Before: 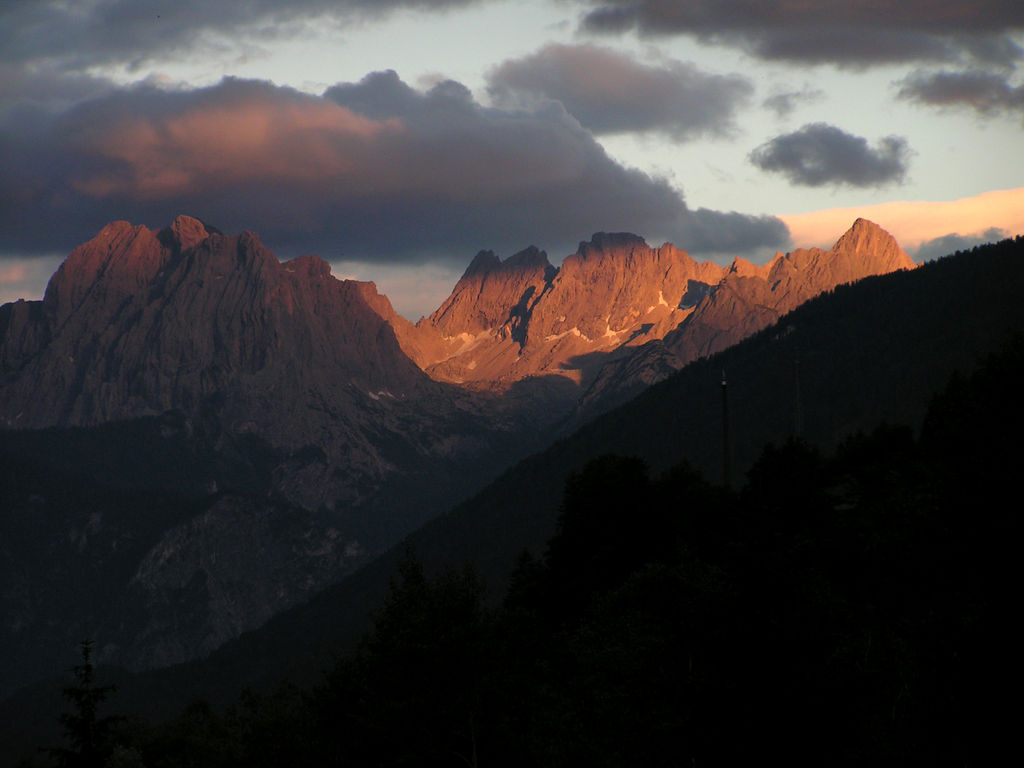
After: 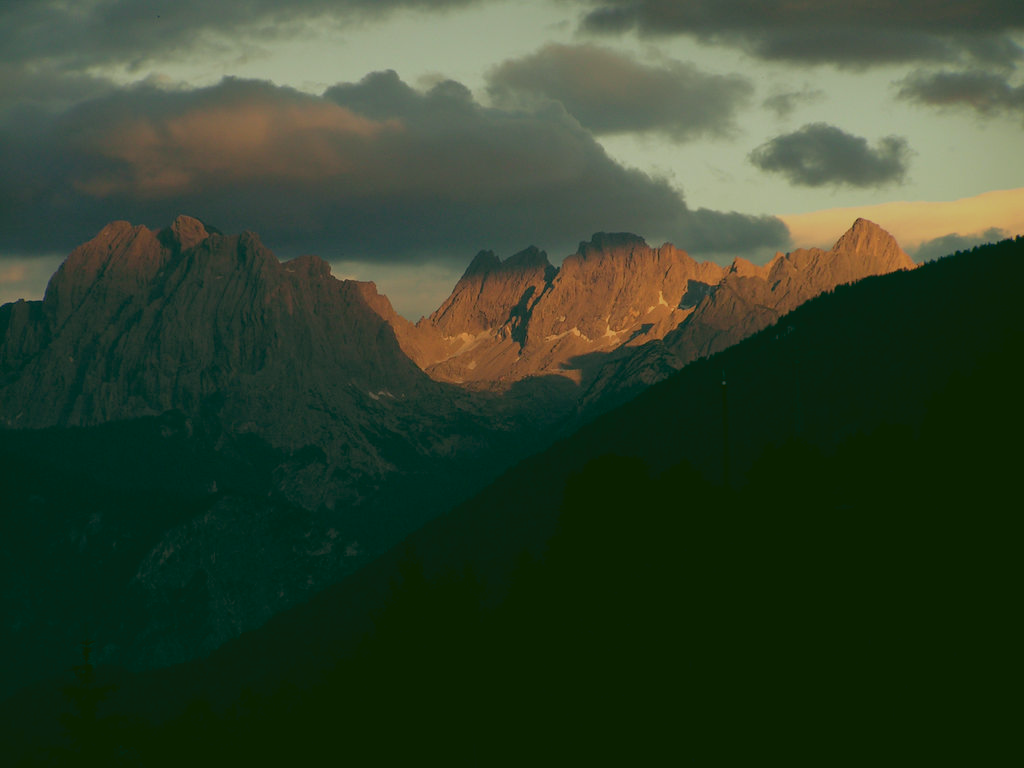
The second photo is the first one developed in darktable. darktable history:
rgb curve: curves: ch0 [(0.123, 0.061) (0.995, 0.887)]; ch1 [(0.06, 0.116) (1, 0.906)]; ch2 [(0, 0) (0.824, 0.69) (1, 1)], mode RGB, independent channels, compensate middle gray true
color balance: contrast -15%
